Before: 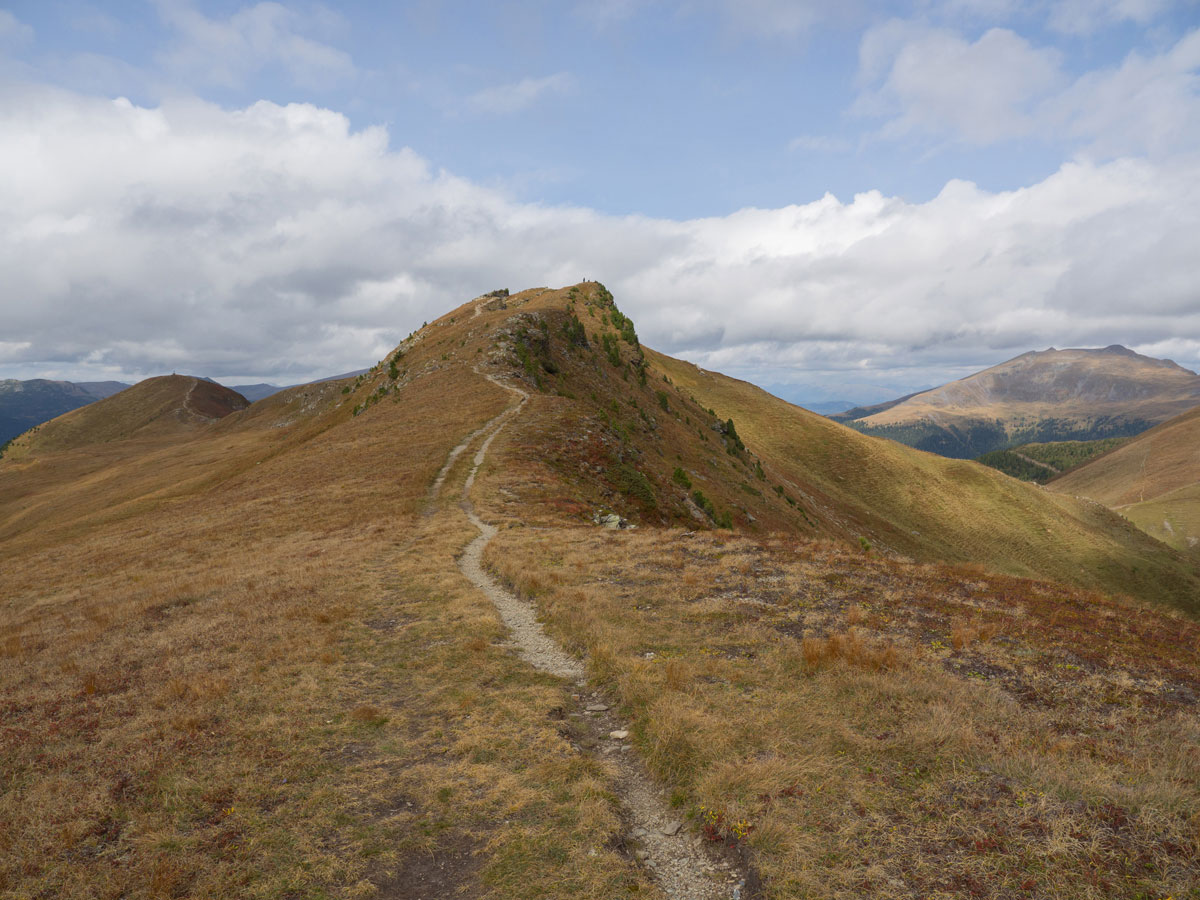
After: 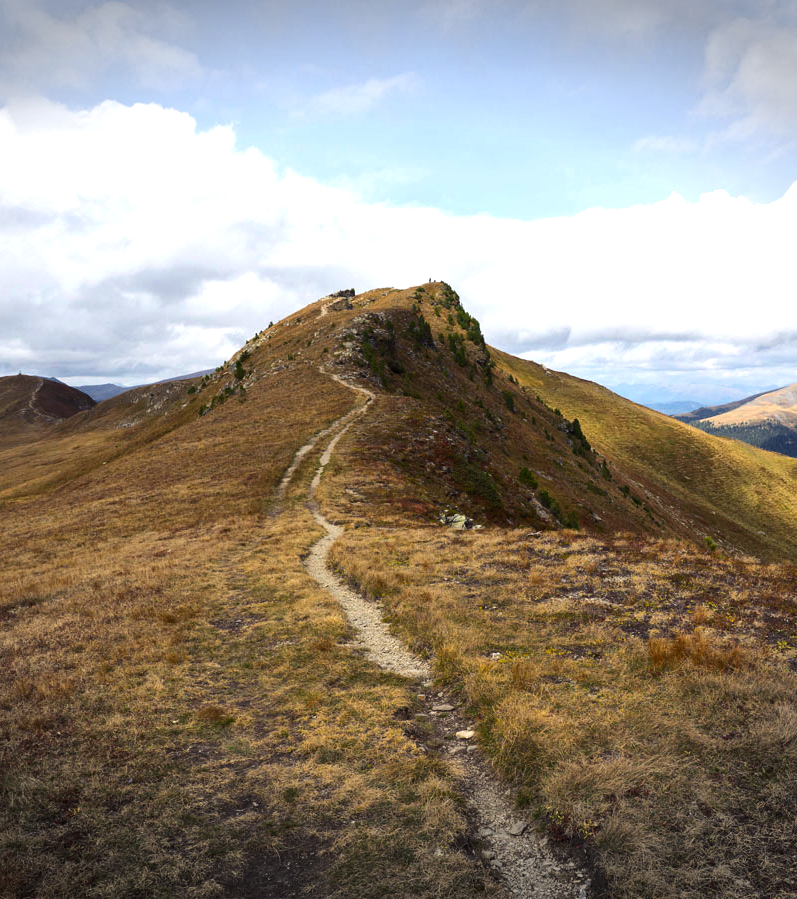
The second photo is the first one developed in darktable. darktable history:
crop and rotate: left 12.87%, right 20.667%
tone equalizer: -8 EV -1.1 EV, -7 EV -1.04 EV, -6 EV -0.837 EV, -5 EV -0.602 EV, -3 EV 0.557 EV, -2 EV 0.856 EV, -1 EV 1.01 EV, +0 EV 1.08 EV, edges refinement/feathering 500, mask exposure compensation -1.57 EV, preserve details no
color balance rgb: shadows lift › luminance -22.059%, shadows lift › chroma 6.671%, shadows lift › hue 271.13°, perceptual saturation grading › global saturation 19.435%
vignetting: fall-off start 100.9%, center (-0.031, -0.042), width/height ratio 1.322, unbound false
